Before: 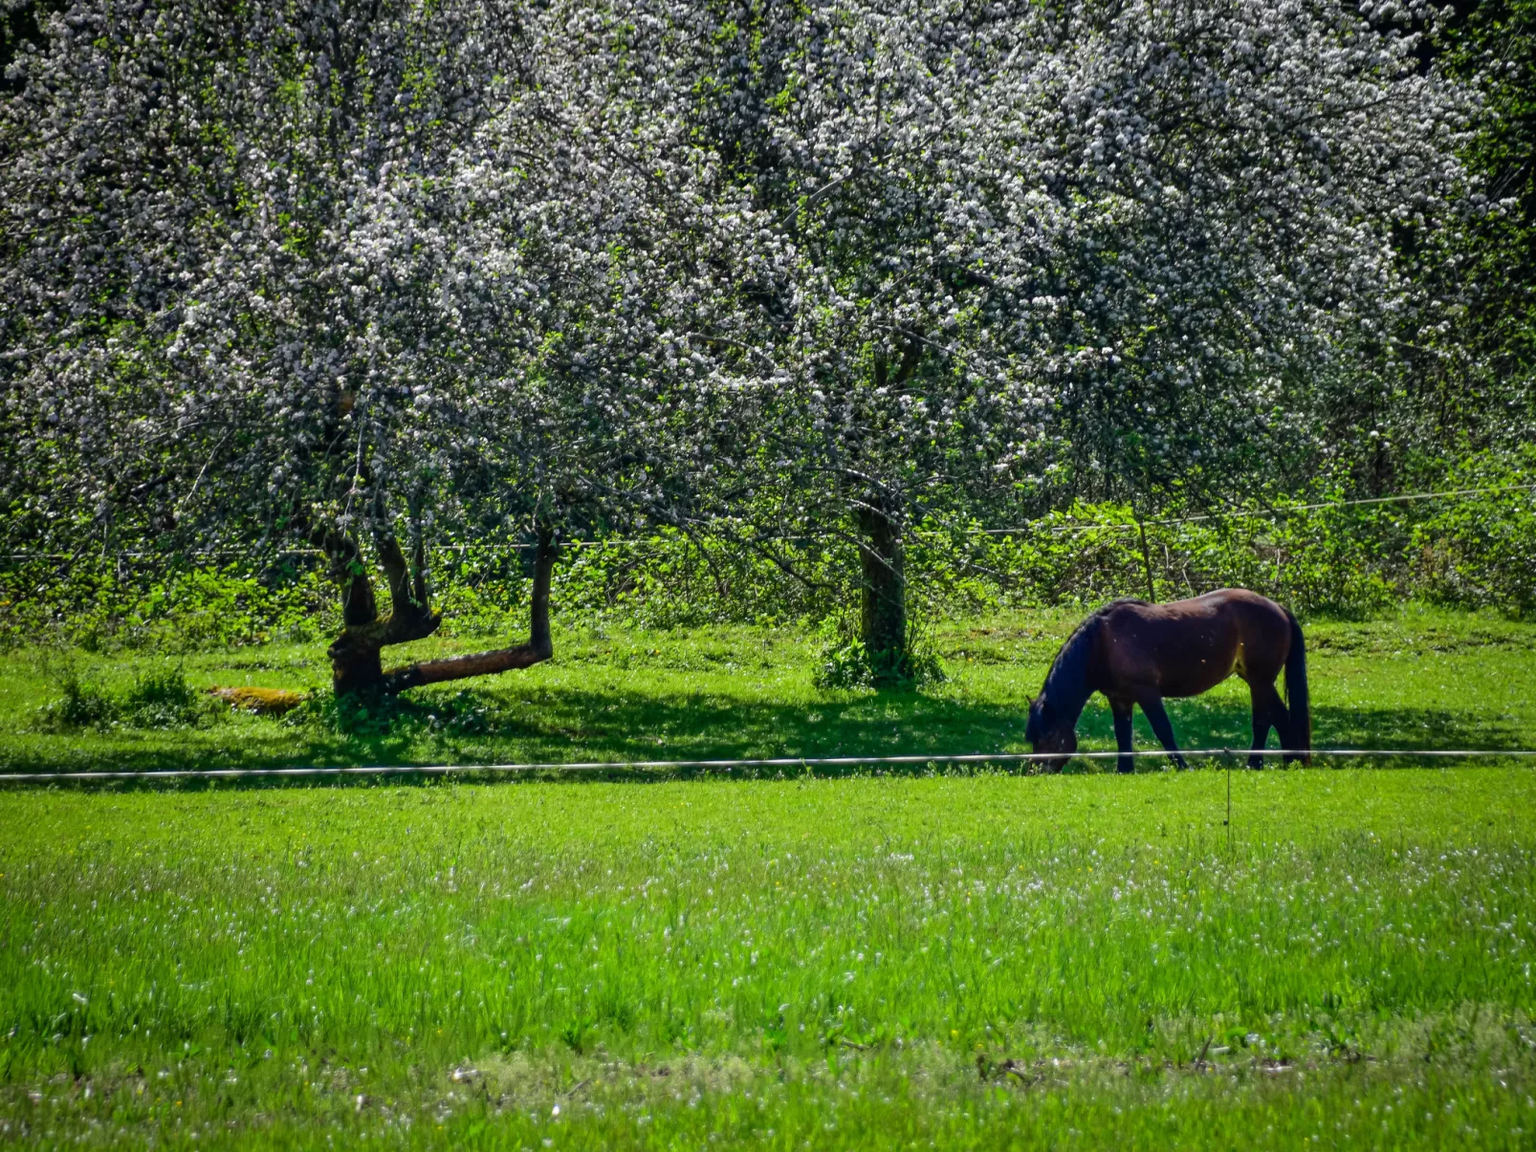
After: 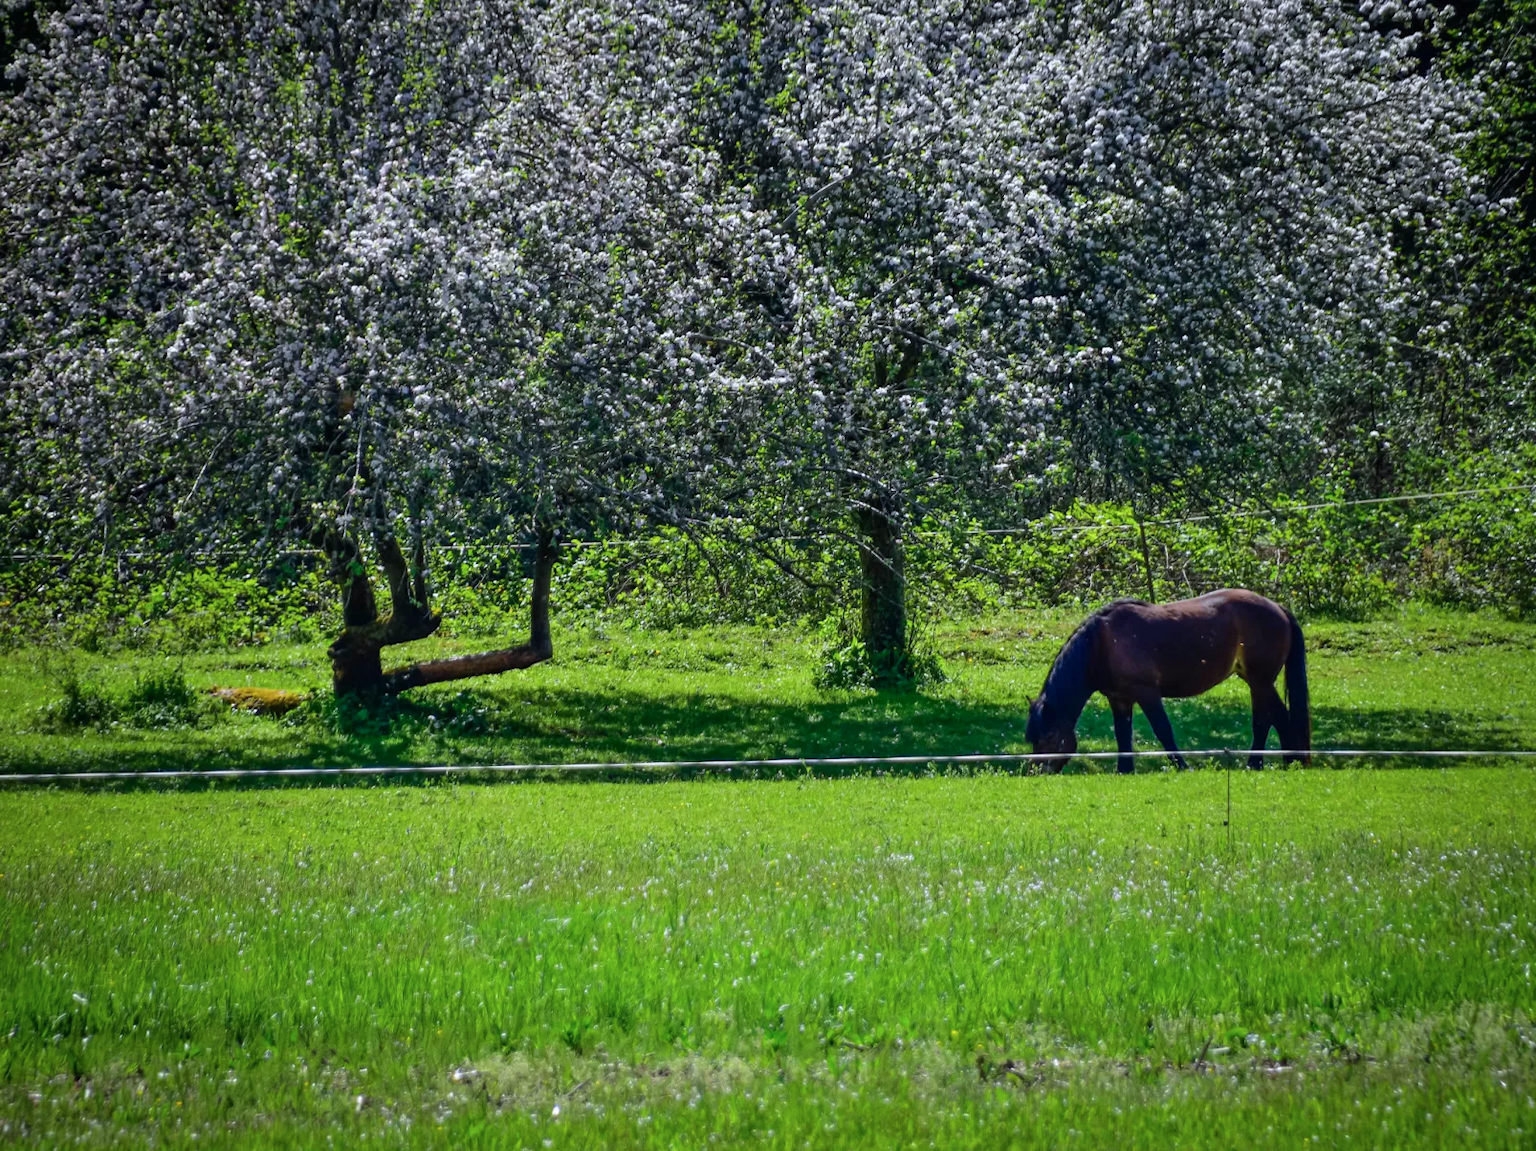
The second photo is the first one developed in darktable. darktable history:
color calibration: illuminant as shot in camera, x 0.358, y 0.373, temperature 4628.91 K
crop: bottom 0.078%
